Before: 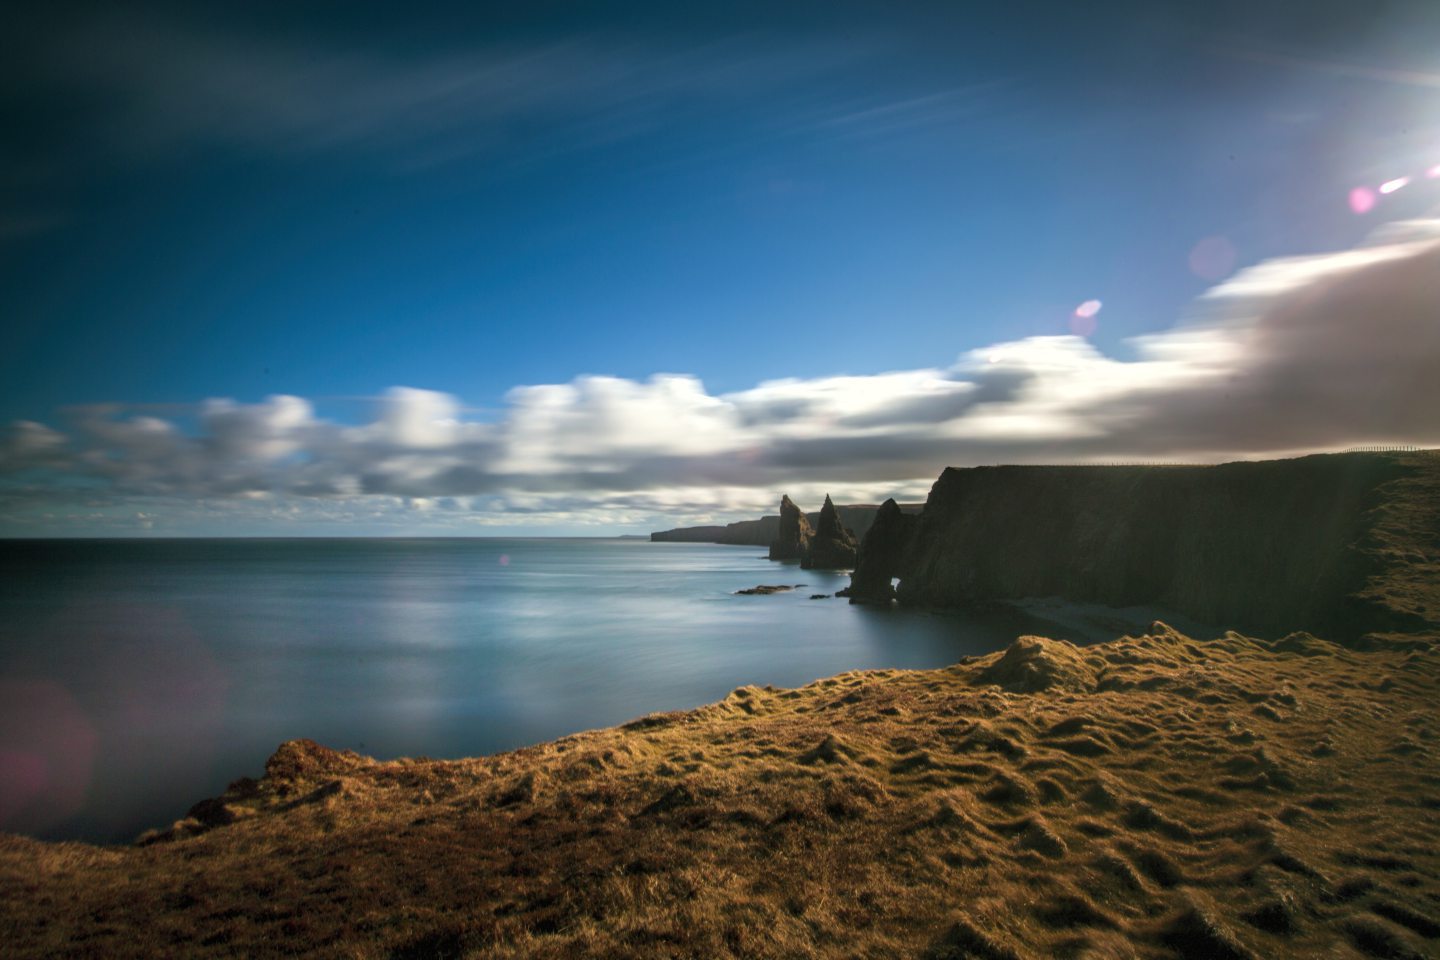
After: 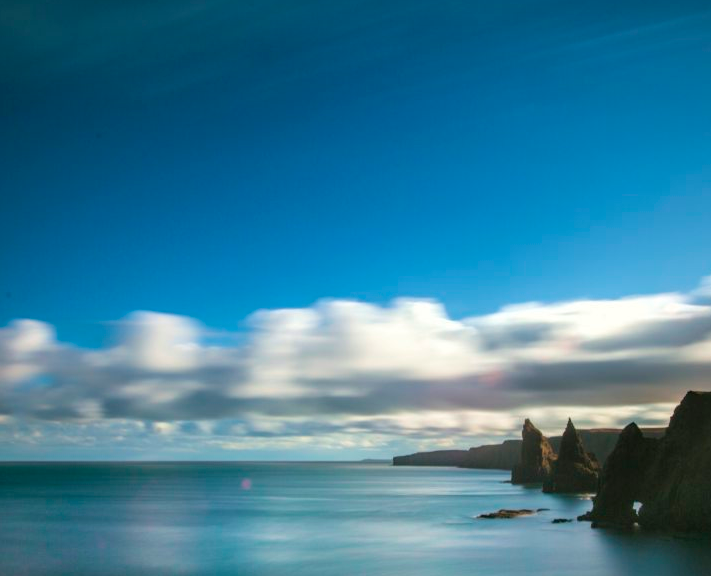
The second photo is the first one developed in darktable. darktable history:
velvia: on, module defaults
crop: left 17.933%, top 7.917%, right 32.668%, bottom 31.998%
